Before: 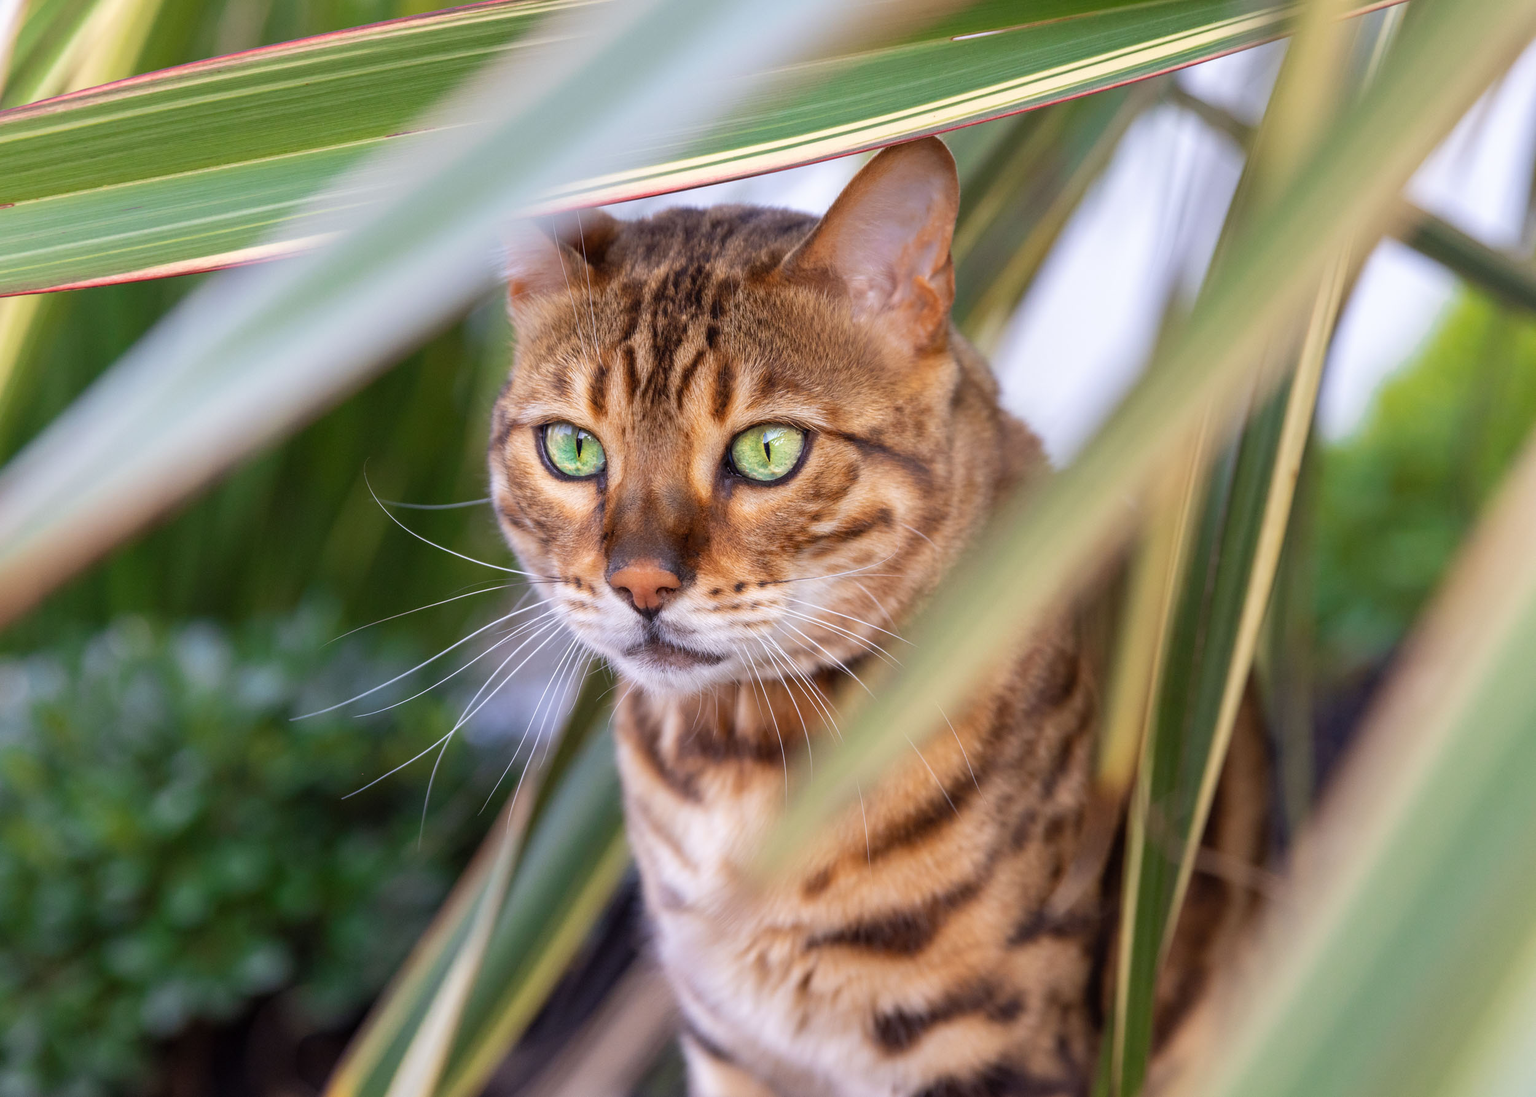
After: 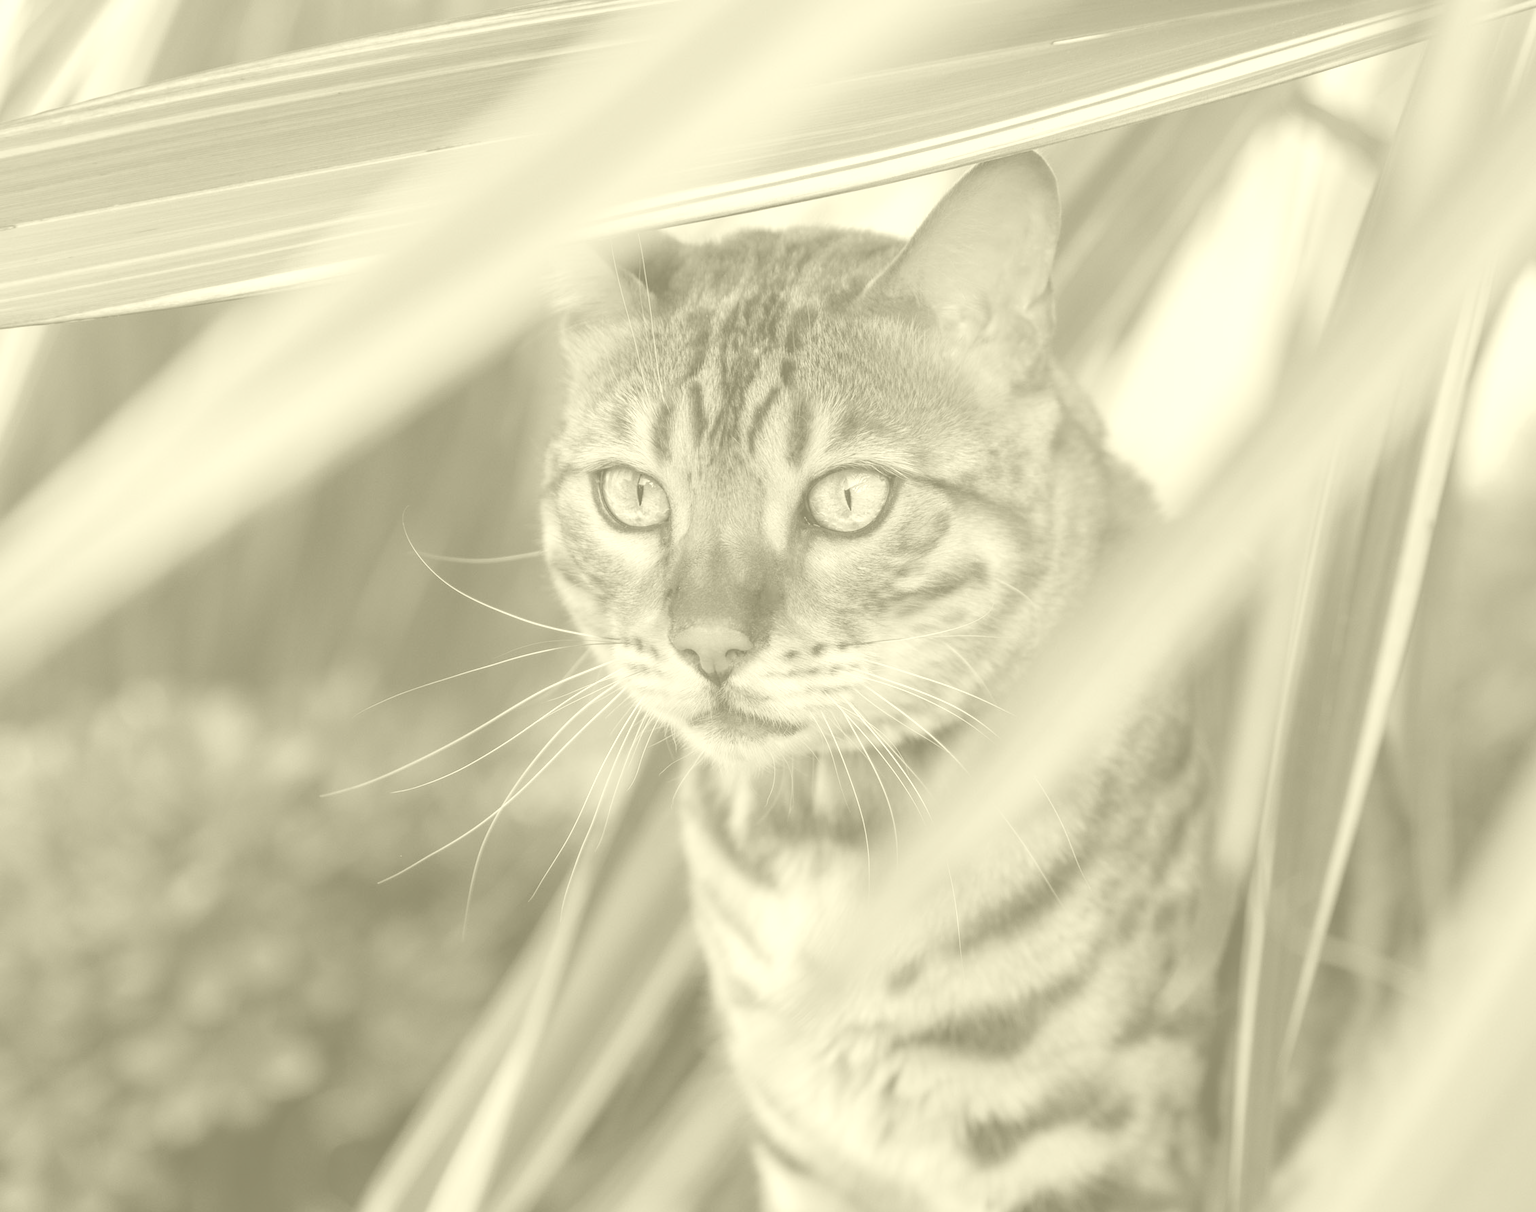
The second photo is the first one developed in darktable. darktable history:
crop: right 9.509%, bottom 0.031%
colorize: hue 43.2°, saturation 40%, version 1
